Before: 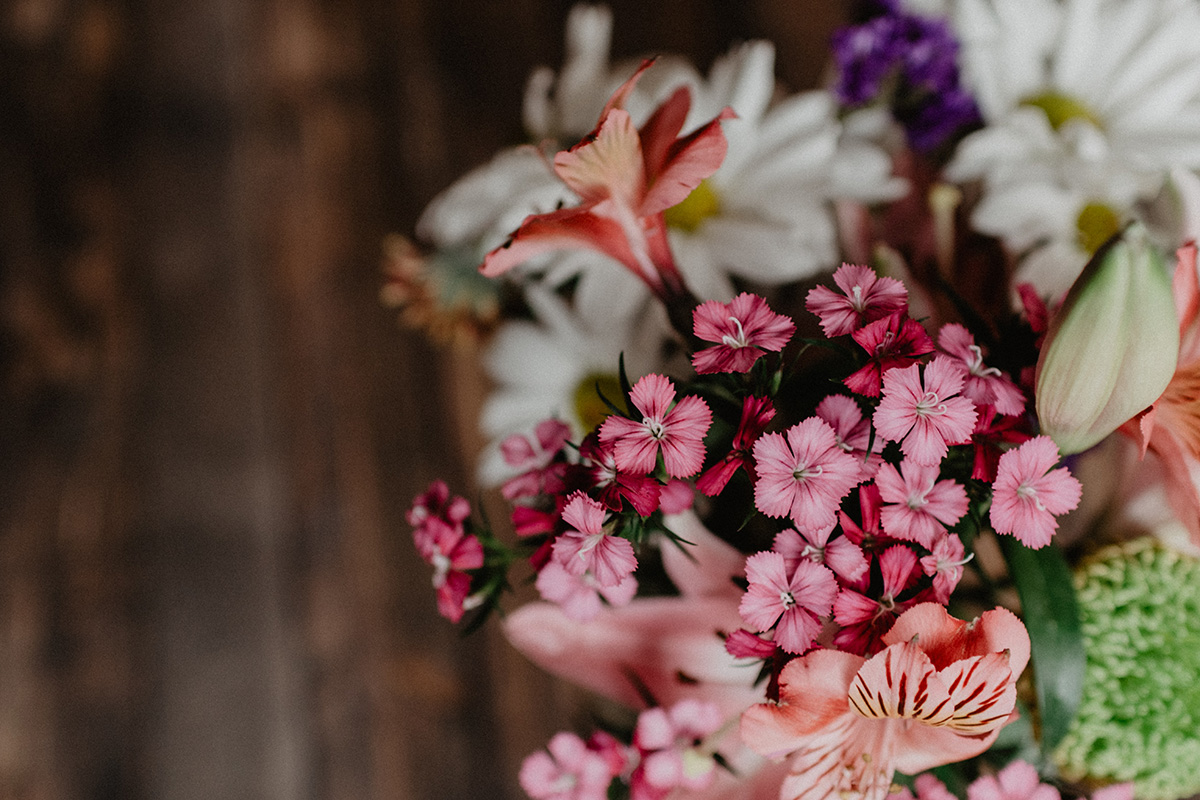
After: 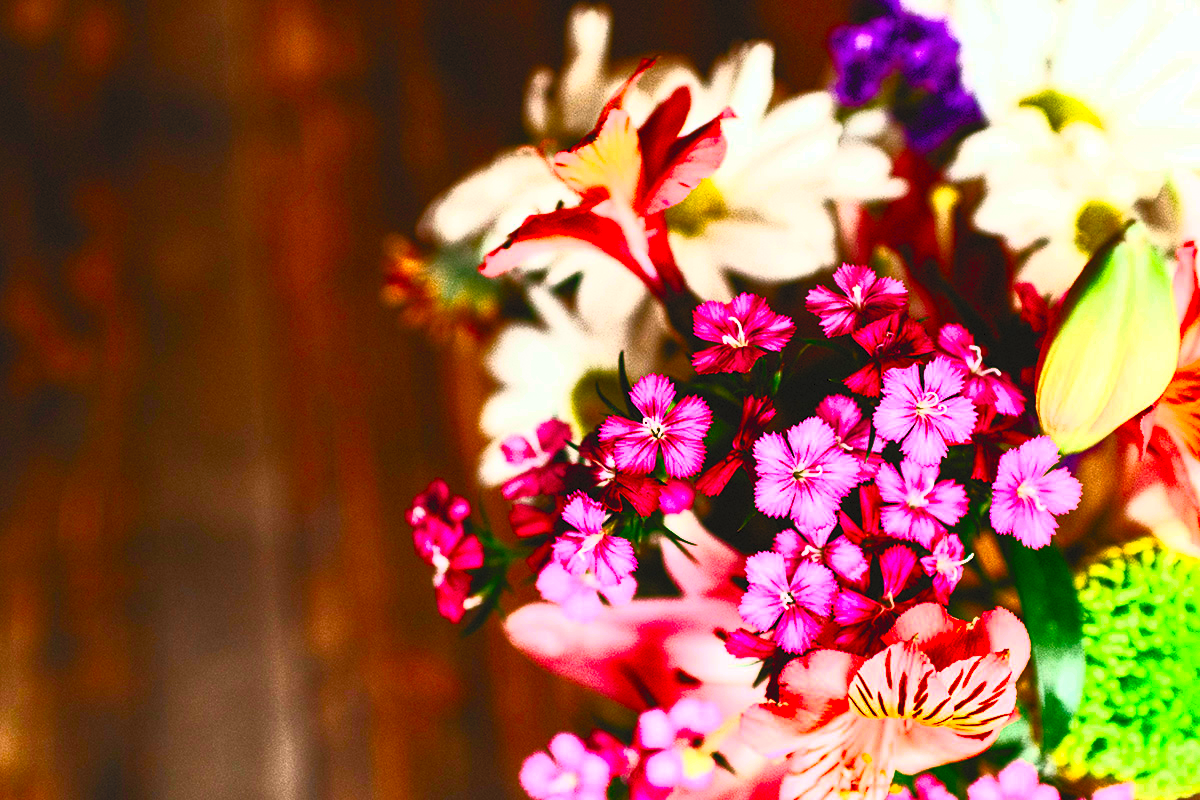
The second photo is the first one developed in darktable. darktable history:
contrast brightness saturation: contrast 1, brightness 1, saturation 1
color balance rgb: linear chroma grading › global chroma 9%, perceptual saturation grading › global saturation 36%, perceptual saturation grading › shadows 35%, perceptual brilliance grading › global brilliance 21.21%, perceptual brilliance grading › shadows -35%, global vibrance 21.21%
